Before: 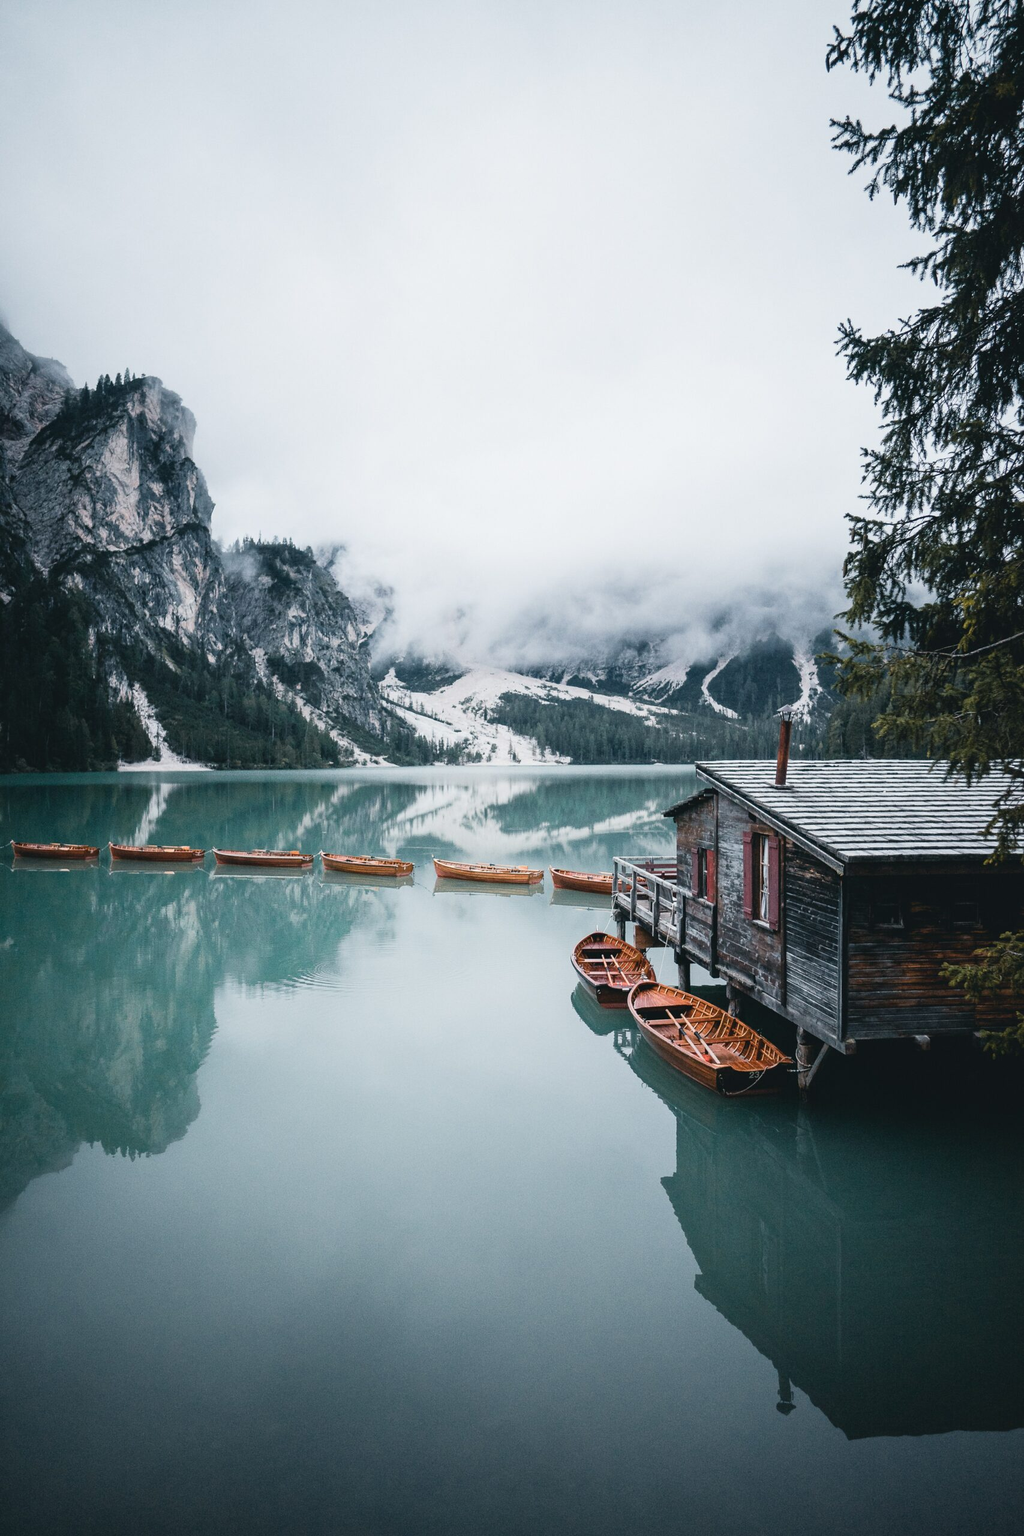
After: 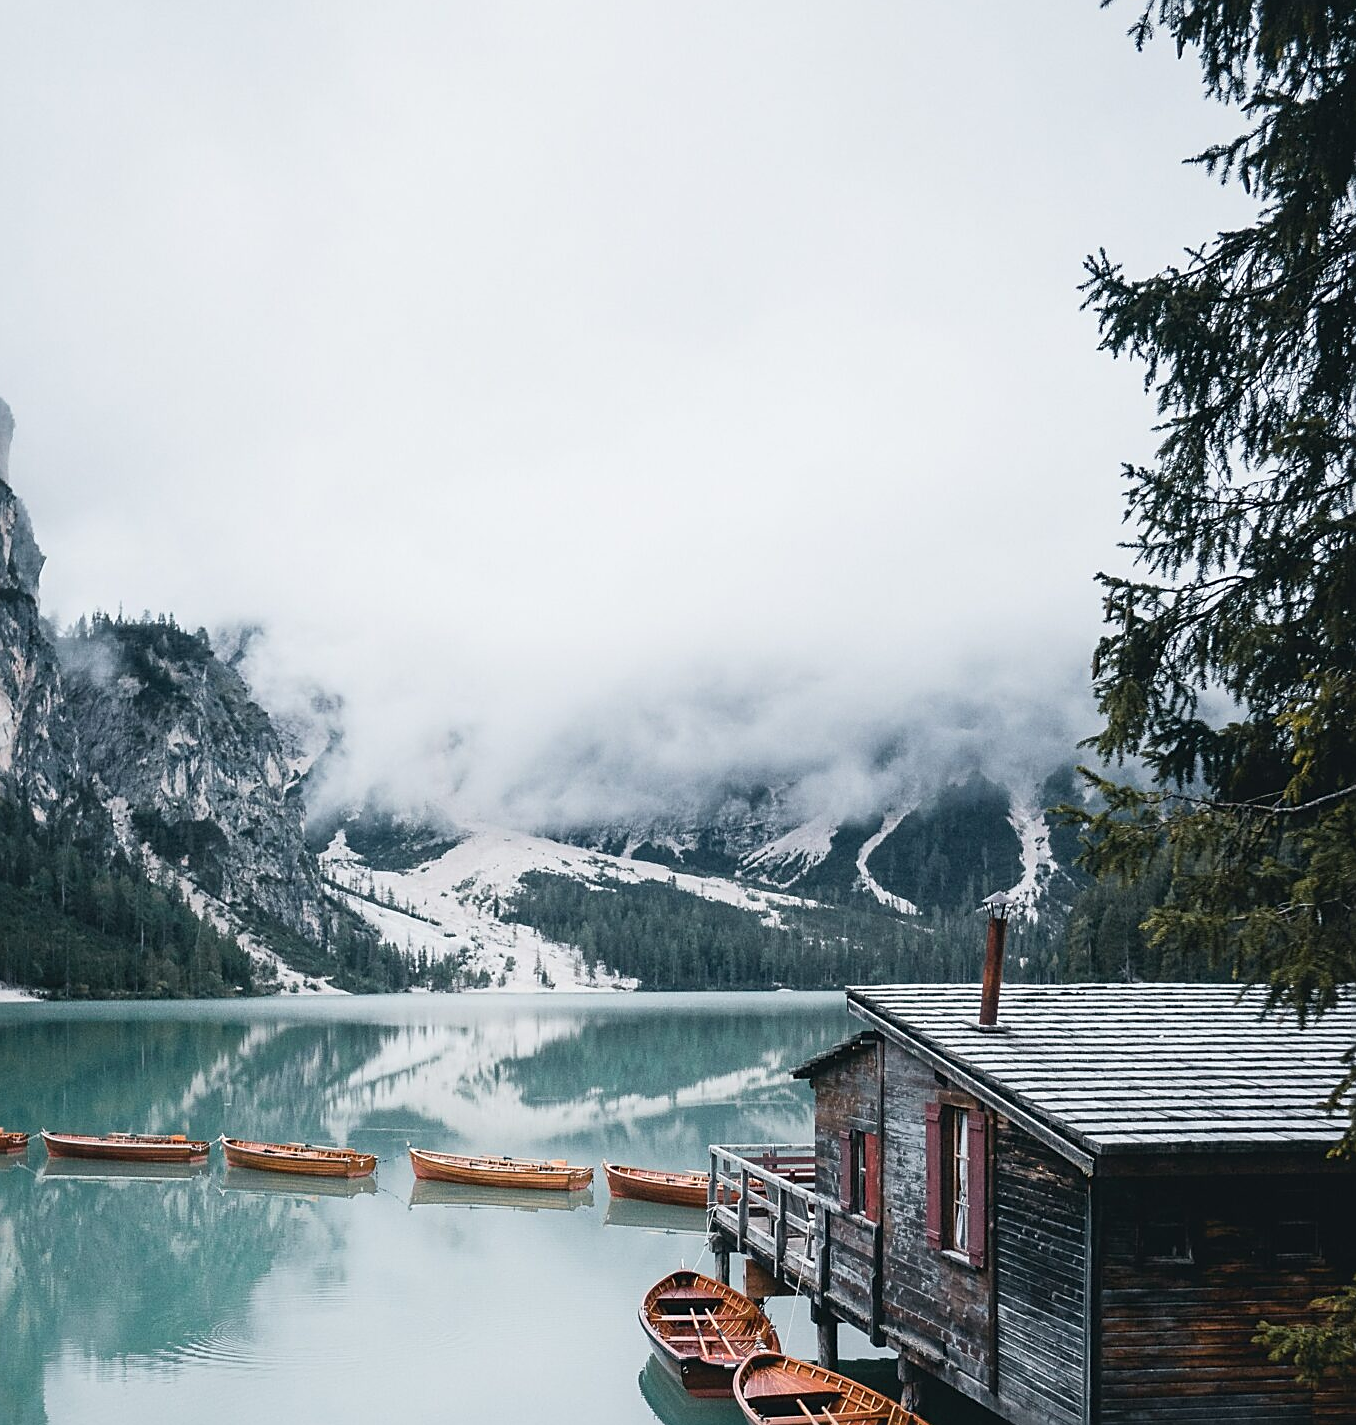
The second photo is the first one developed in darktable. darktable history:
sharpen: on, module defaults
crop: left 18.38%, top 11.092%, right 2.134%, bottom 33.217%
